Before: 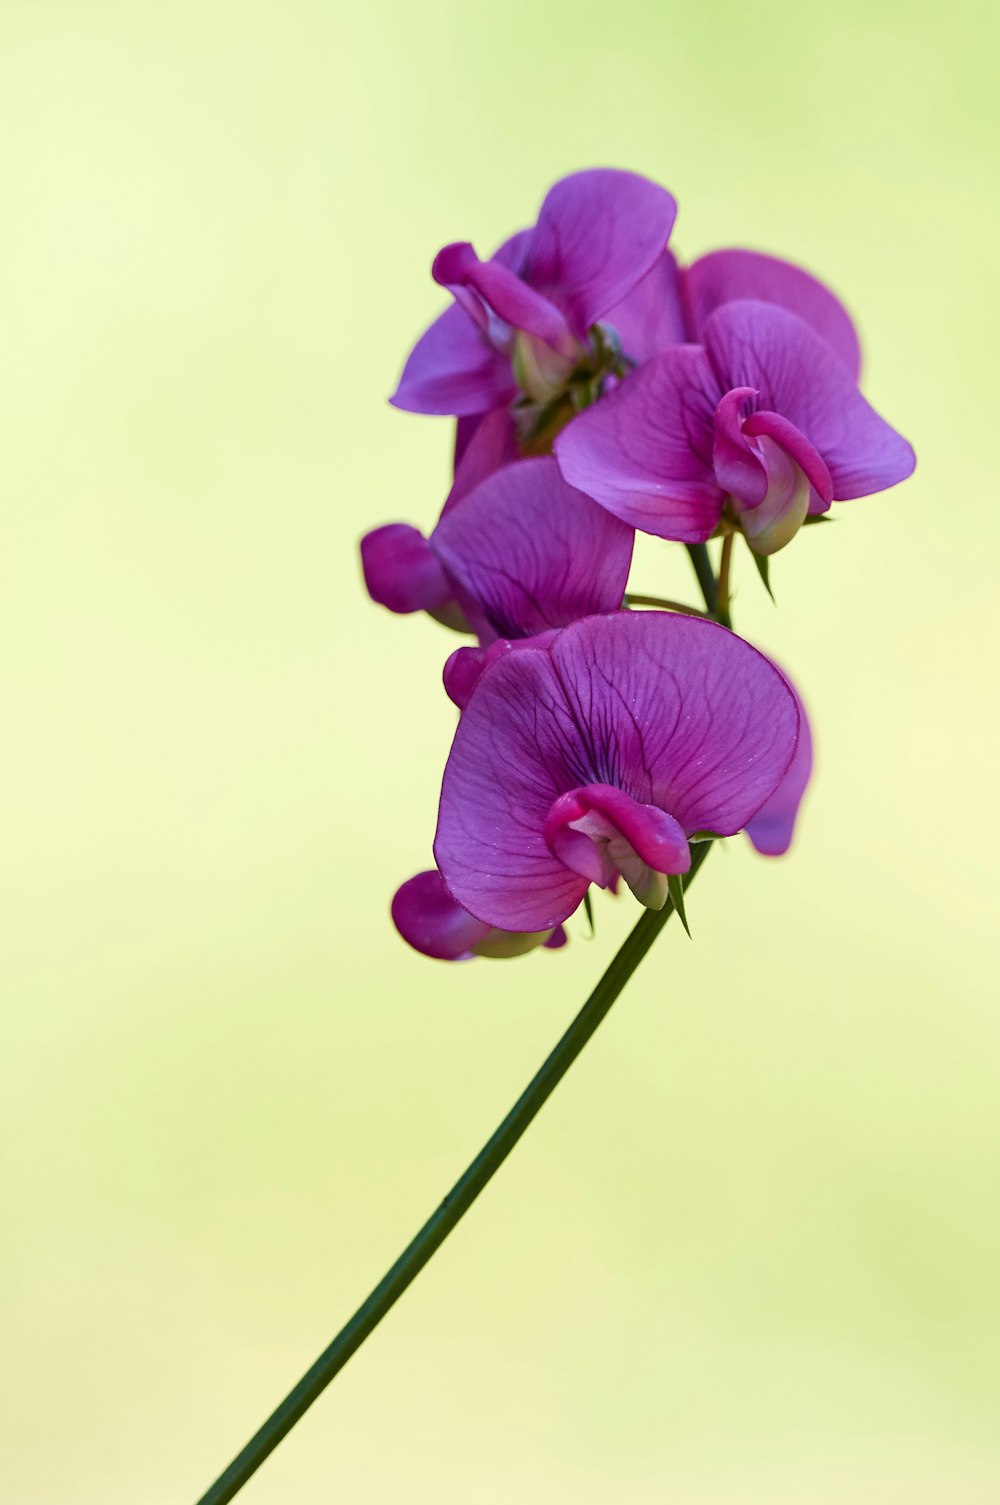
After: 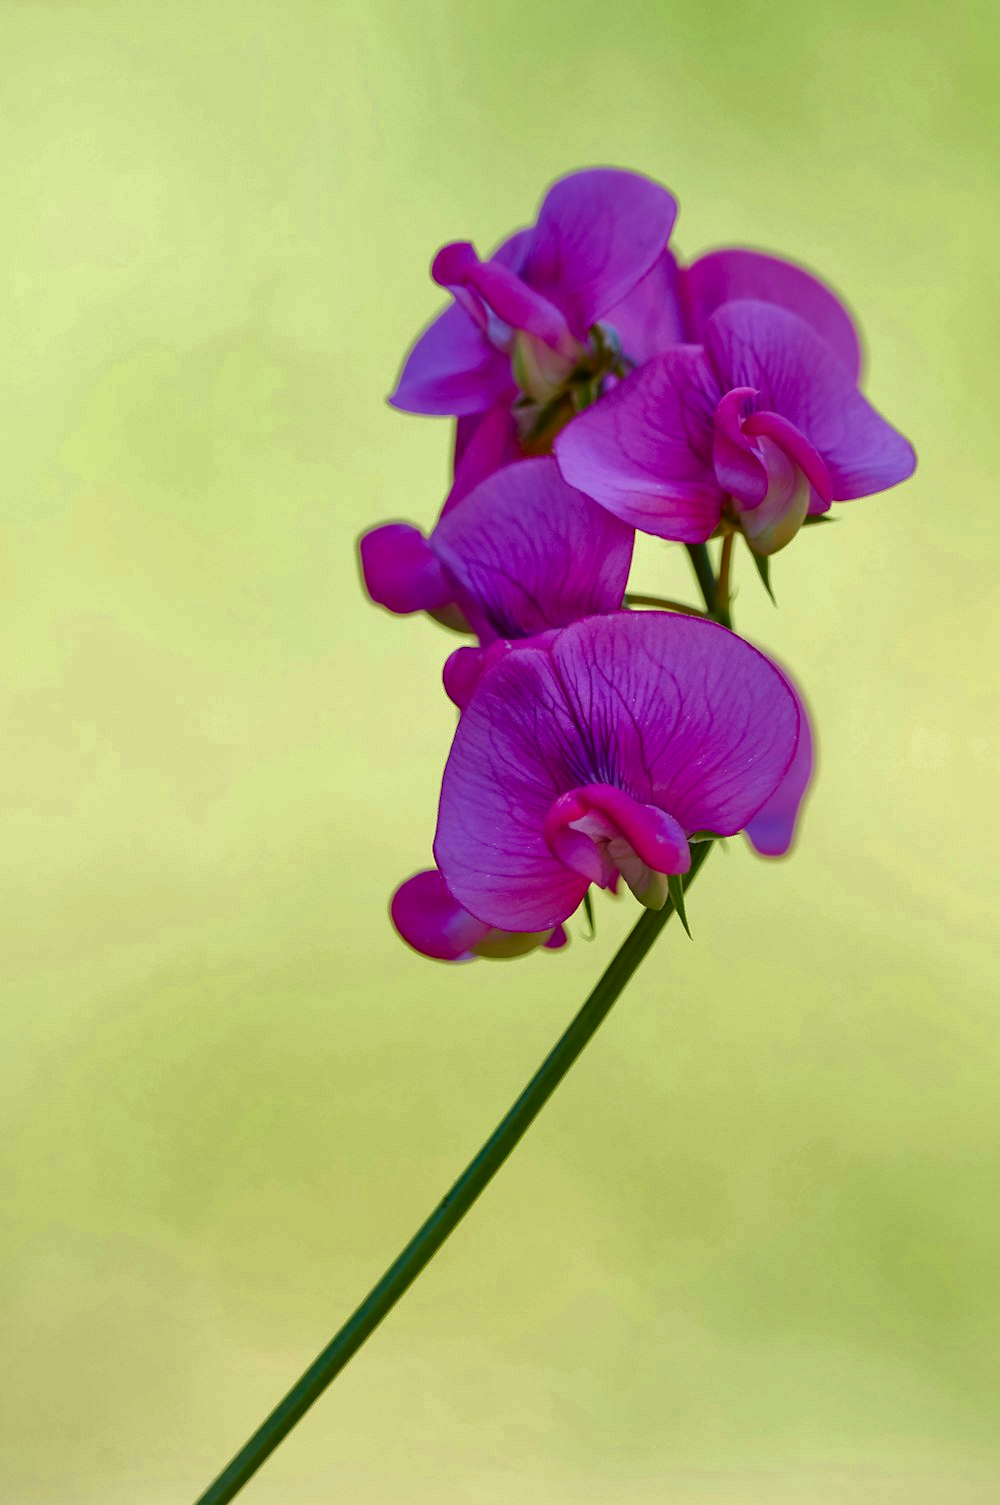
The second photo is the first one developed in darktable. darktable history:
shadows and highlights: shadows 58.67, highlights -59.86
contrast brightness saturation: brightness -0.198, saturation 0.077
exposure: compensate exposure bias true, compensate highlight preservation false
